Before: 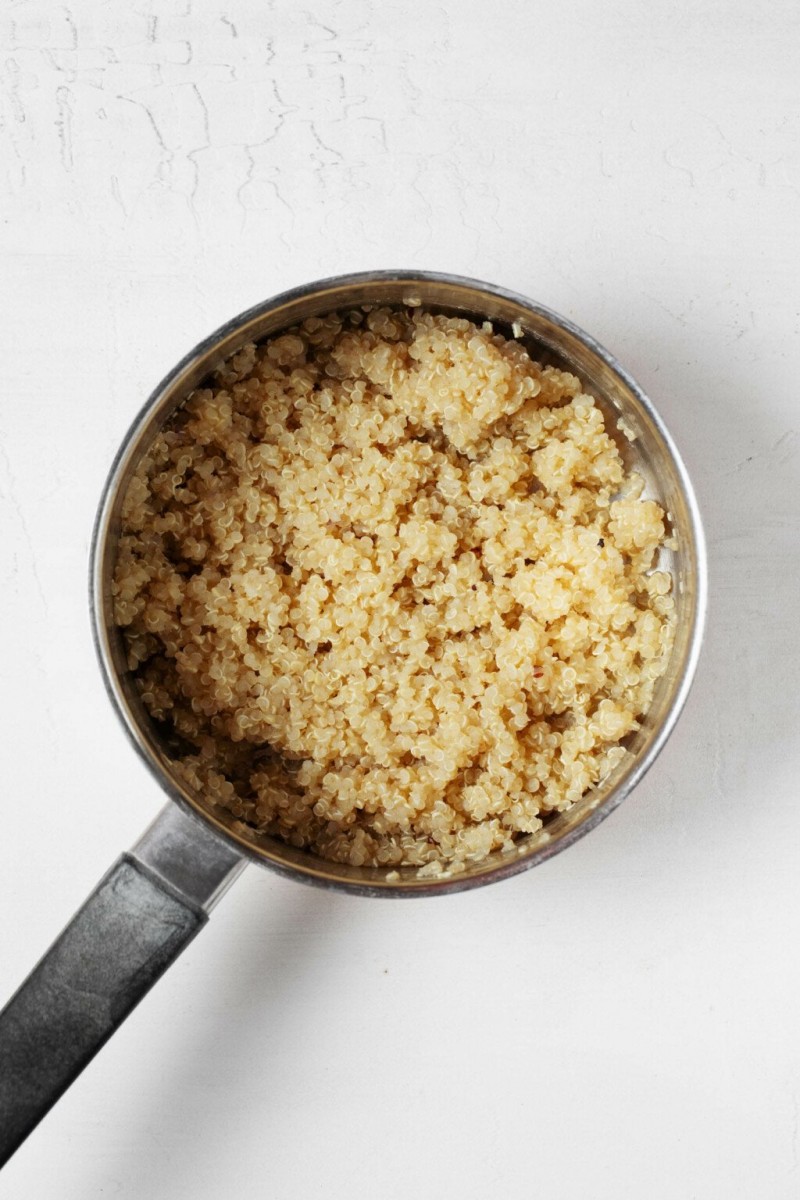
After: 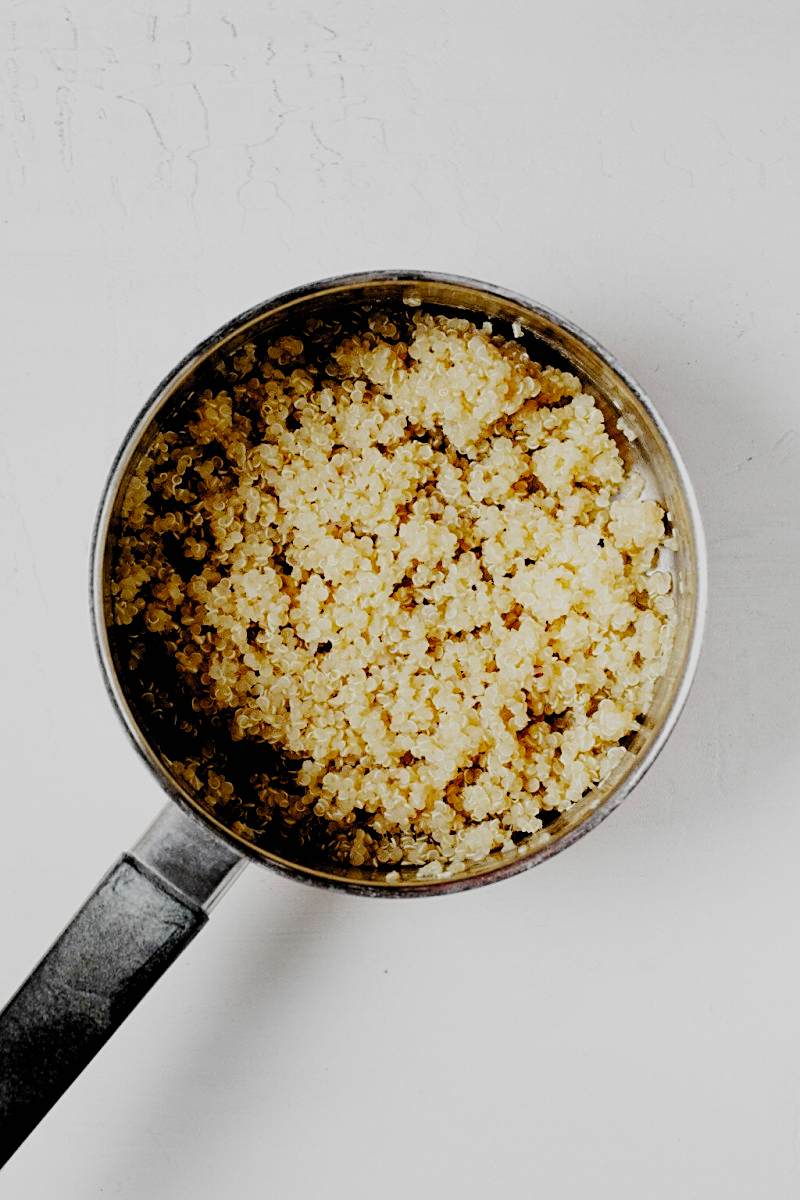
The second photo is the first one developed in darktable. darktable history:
sharpen: on, module defaults
filmic rgb: black relative exposure -2.85 EV, white relative exposure 4.56 EV, hardness 1.77, contrast 1.25, preserve chrominance no, color science v5 (2021)
